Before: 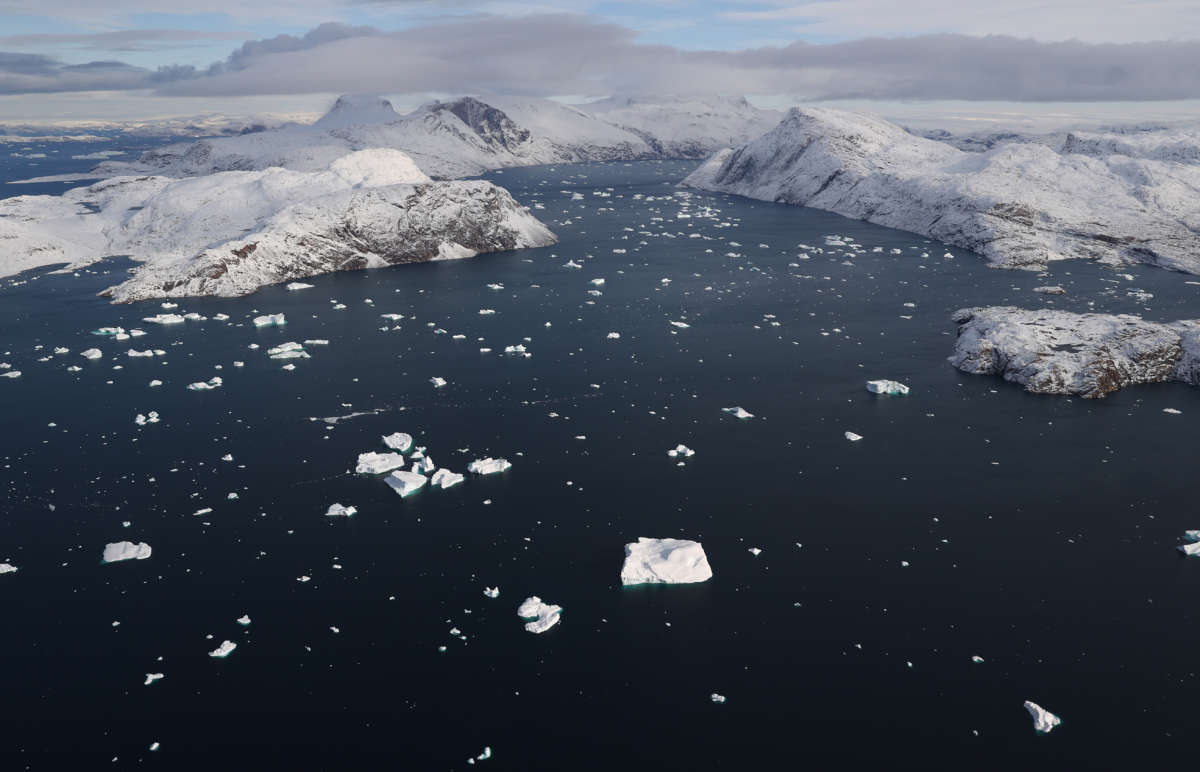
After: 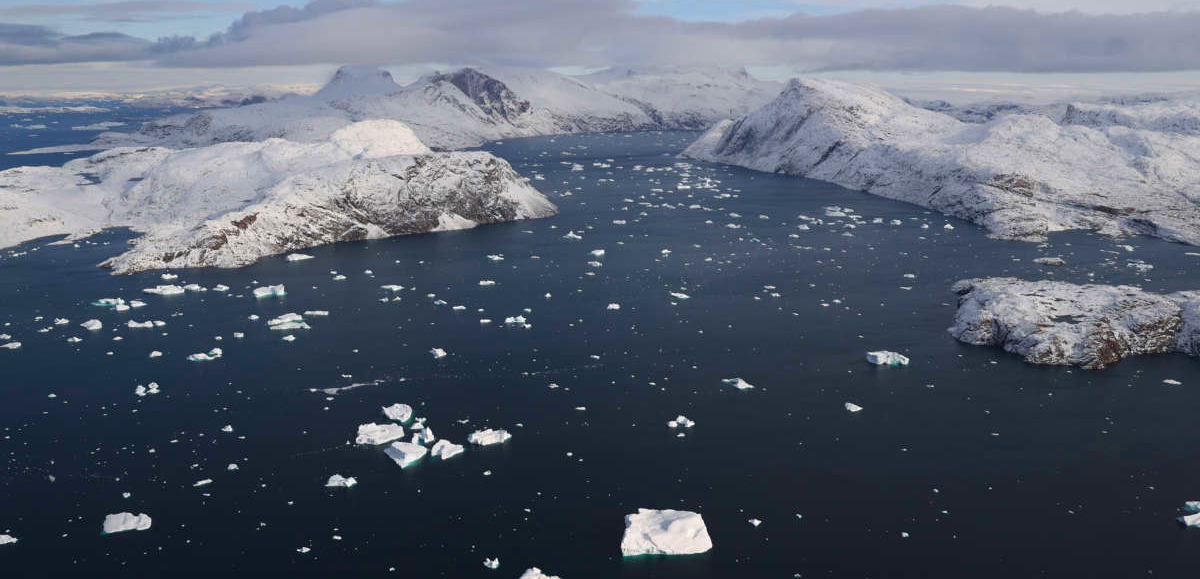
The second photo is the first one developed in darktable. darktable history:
white balance: emerald 1
crop: top 3.857%, bottom 21.132%
color balance: output saturation 120%
